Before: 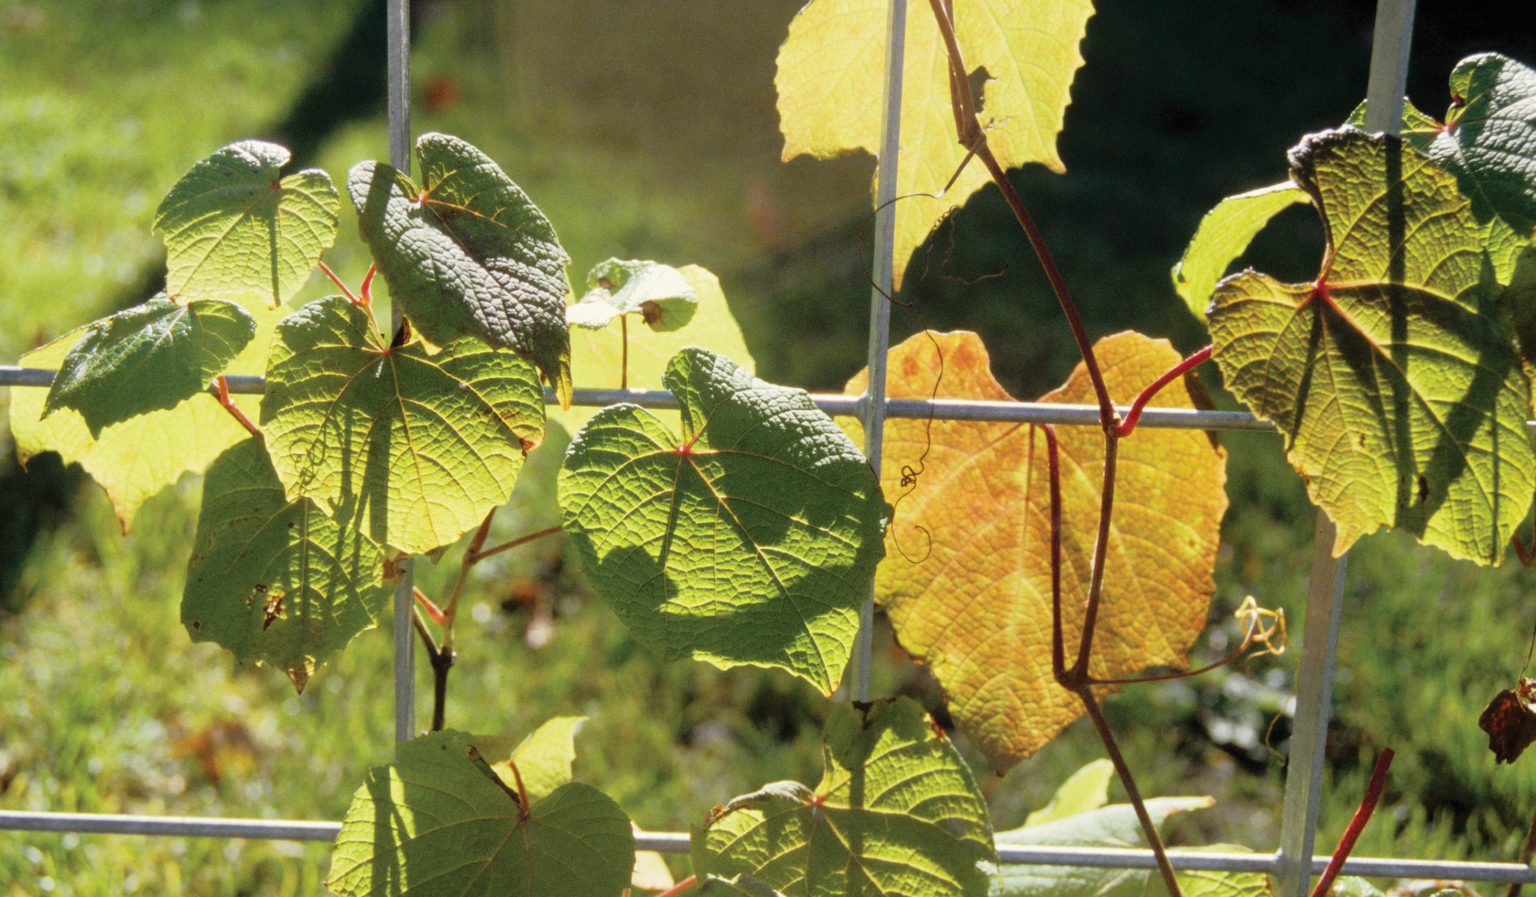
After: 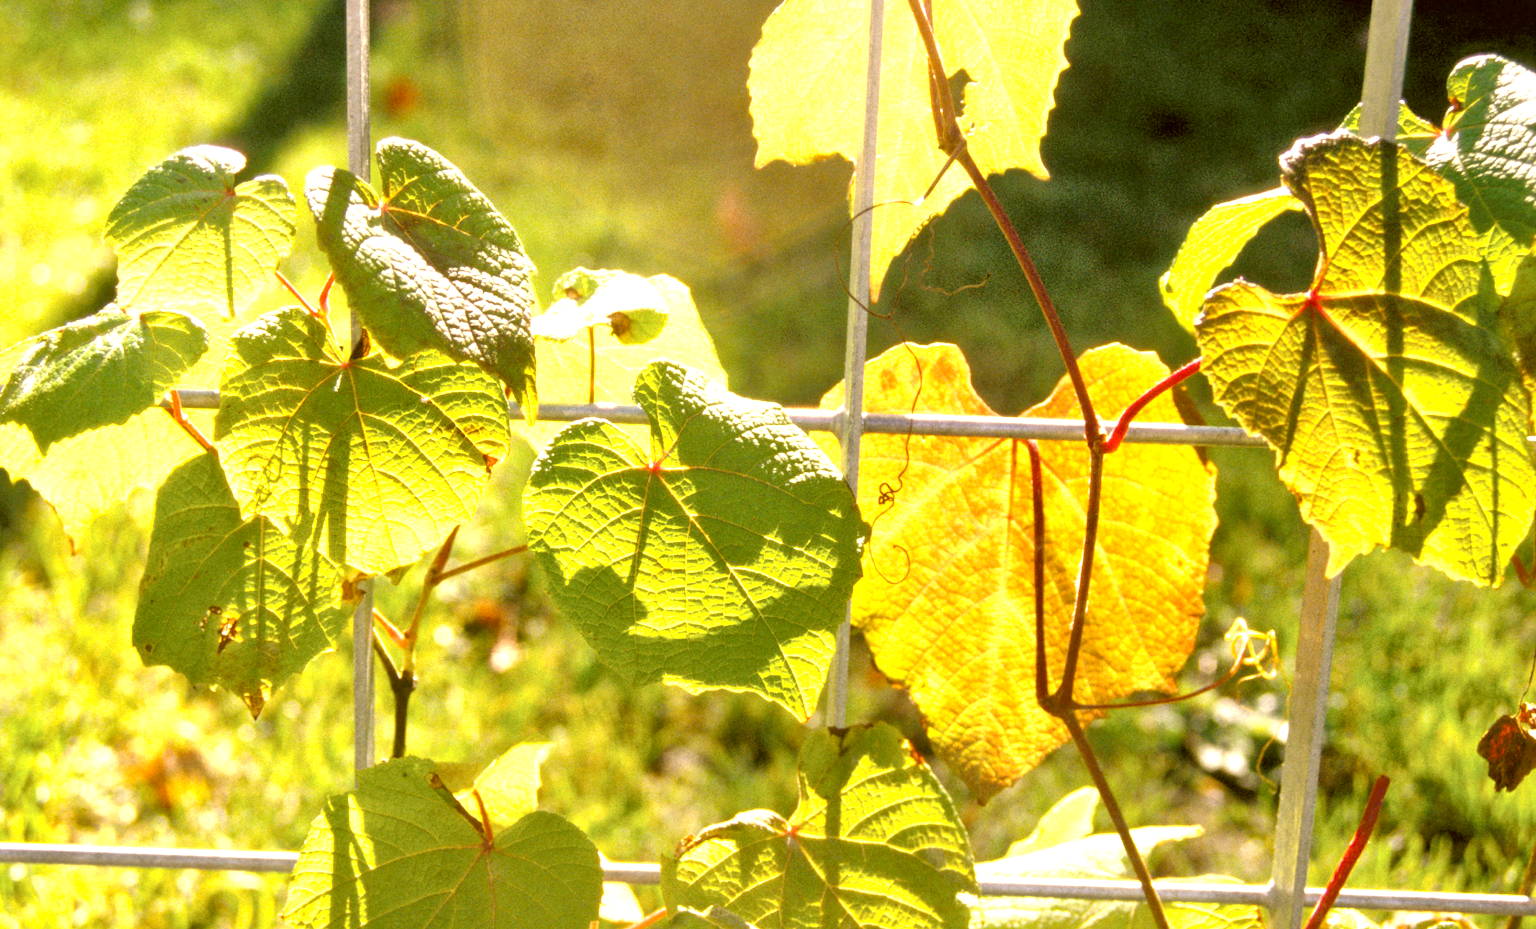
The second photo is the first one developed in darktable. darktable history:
local contrast: mode bilateral grid, contrast 21, coarseness 49, detail 119%, midtone range 0.2
crop and rotate: left 3.5%
color correction: highlights a* 8.87, highlights b* 15.5, shadows a* -0.557, shadows b* 27.04
shadows and highlights: shadows 30.91, highlights 1.83, soften with gaussian
contrast brightness saturation: contrast 0.081, saturation 0.02
tone equalizer: -7 EV 0.144 EV, -6 EV 0.615 EV, -5 EV 1.13 EV, -4 EV 1.31 EV, -3 EV 1.15 EV, -2 EV 0.6 EV, -1 EV 0.15 EV
exposure: black level correction 0, exposure 1.199 EV, compensate highlight preservation false
